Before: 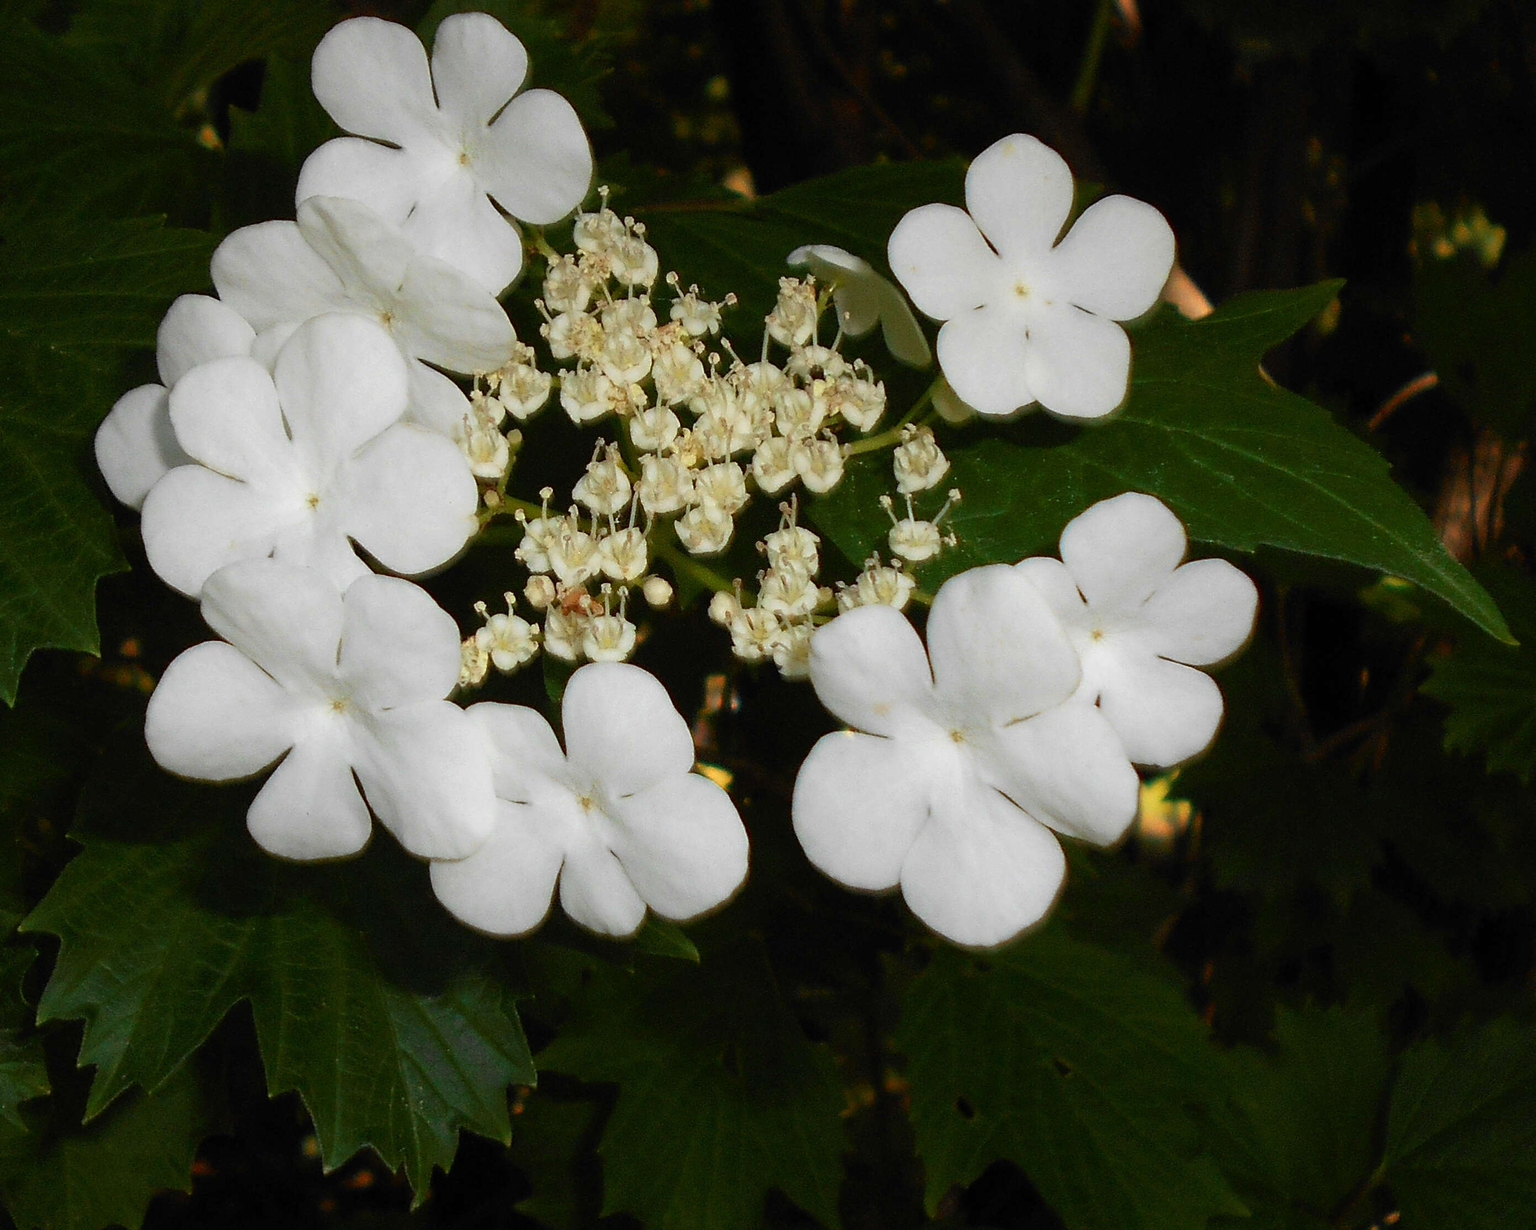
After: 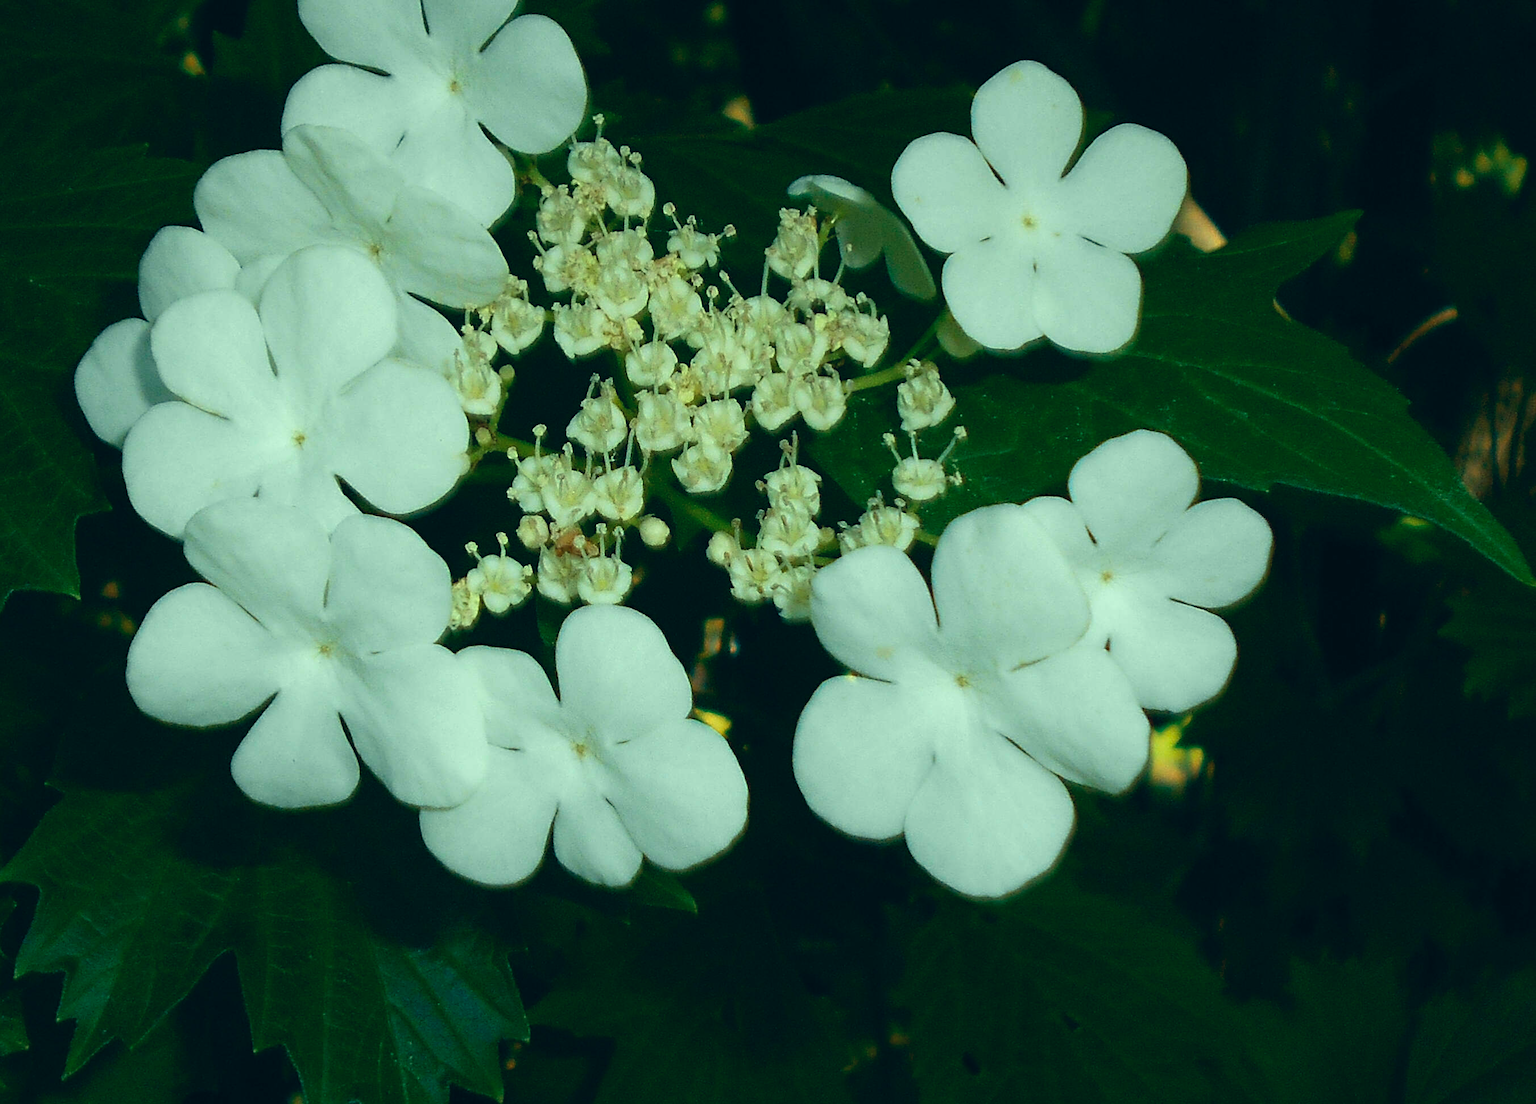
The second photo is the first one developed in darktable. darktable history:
crop: left 1.507%, top 6.147%, right 1.379%, bottom 6.637%
color correction: highlights a* -20.08, highlights b* 9.8, shadows a* -20.4, shadows b* -10.76
